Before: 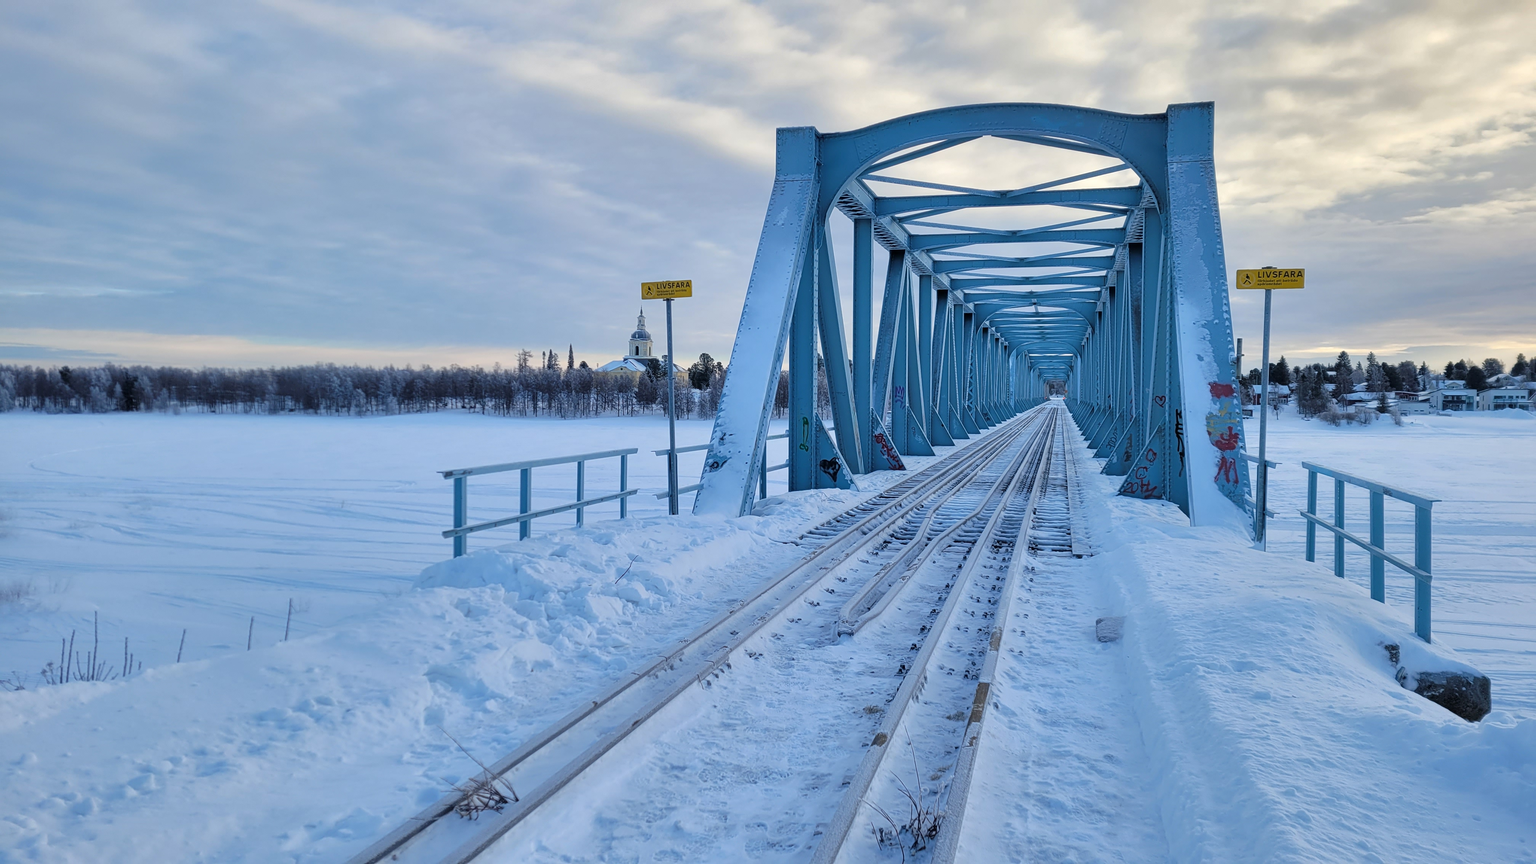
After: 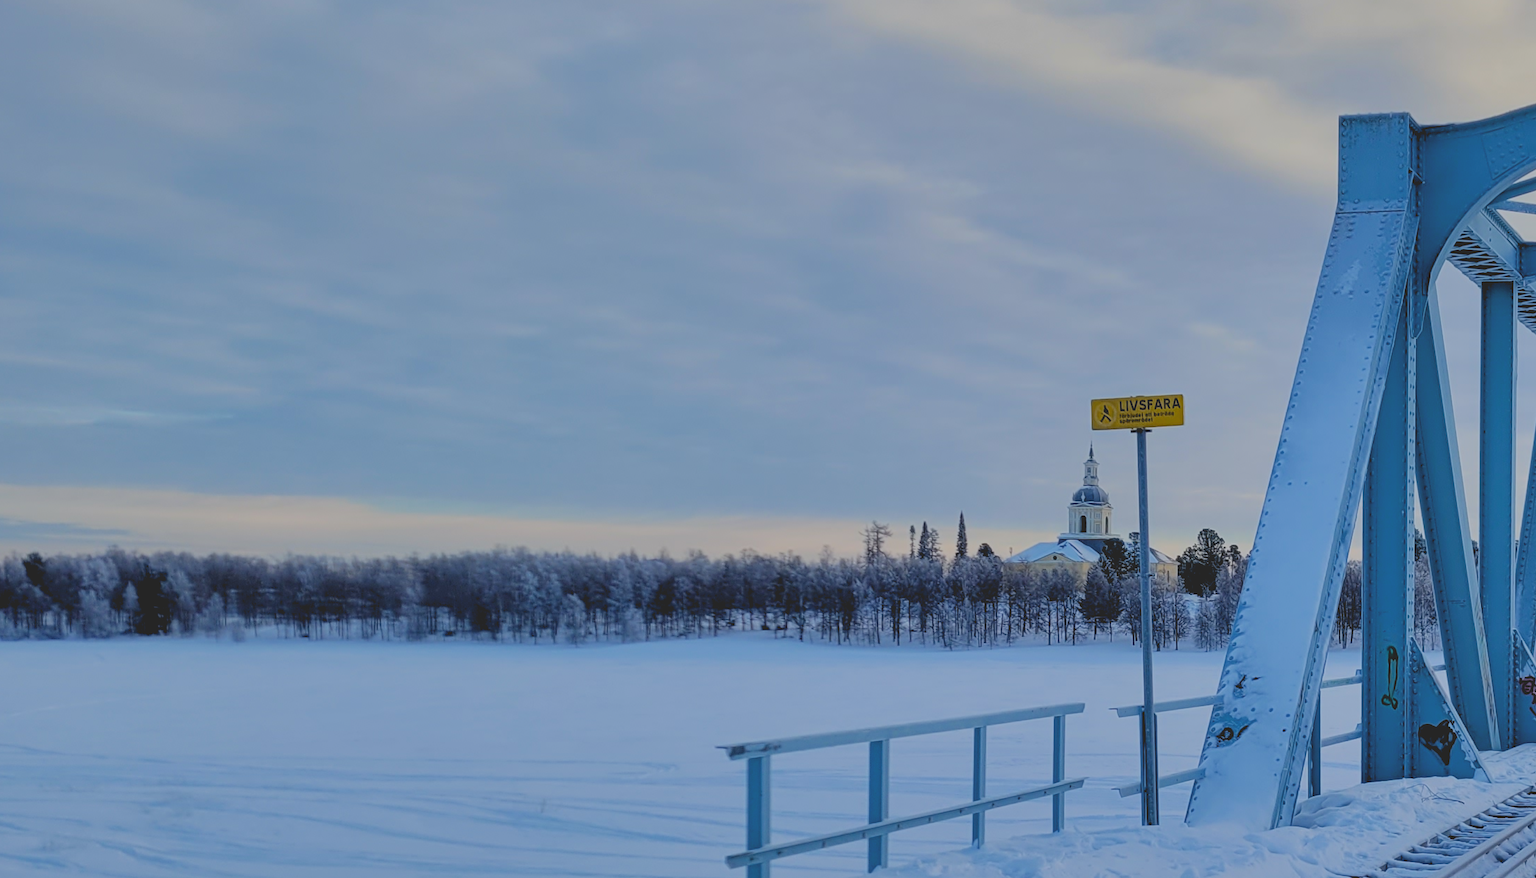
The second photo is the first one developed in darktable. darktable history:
exposure: black level correction 0.009, compensate highlight preservation false
filmic rgb: black relative exposure -7.65 EV, white relative exposure 4.56 EV, hardness 3.61, color science v6 (2022)
contrast brightness saturation: contrast -0.295
crop and rotate: left 3.069%, top 7.616%, right 42.422%, bottom 36.918%
contrast equalizer: y [[0.46, 0.454, 0.451, 0.451, 0.455, 0.46], [0.5 ×6], [0.5 ×6], [0 ×6], [0 ×6]], mix -0.989
